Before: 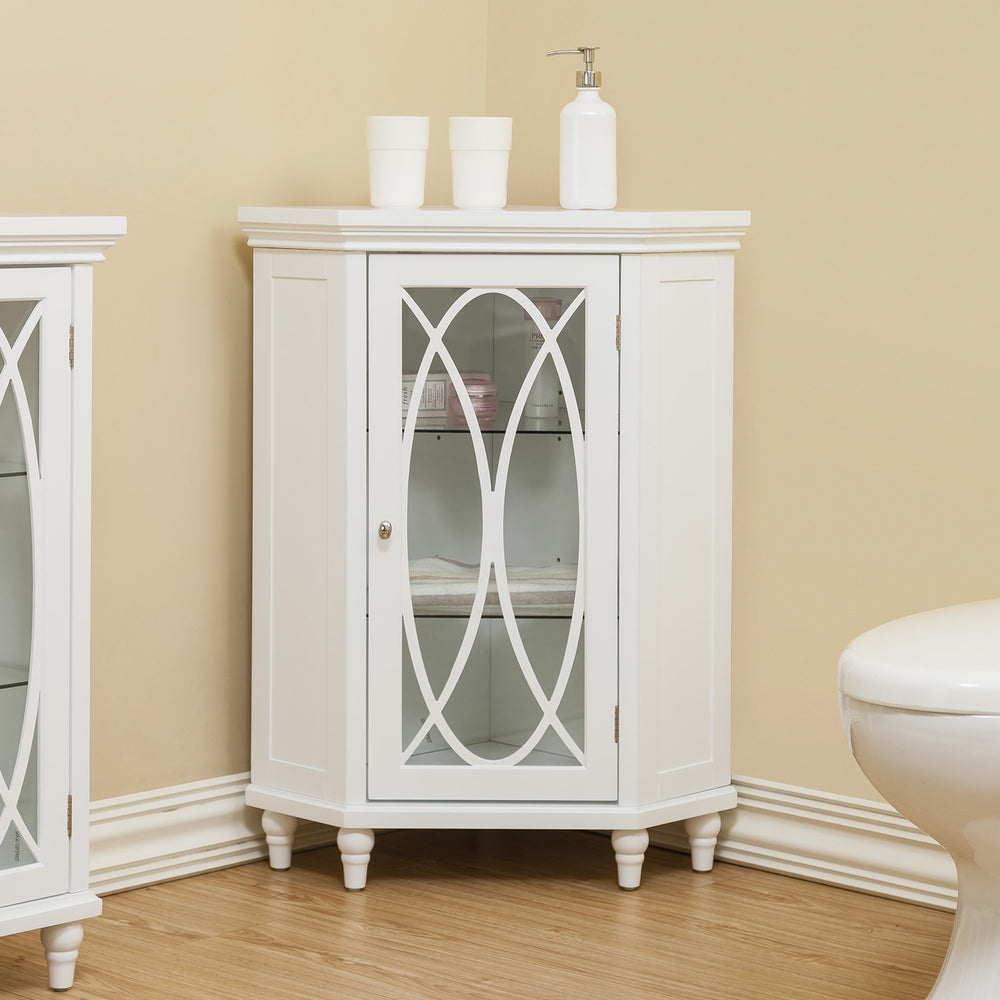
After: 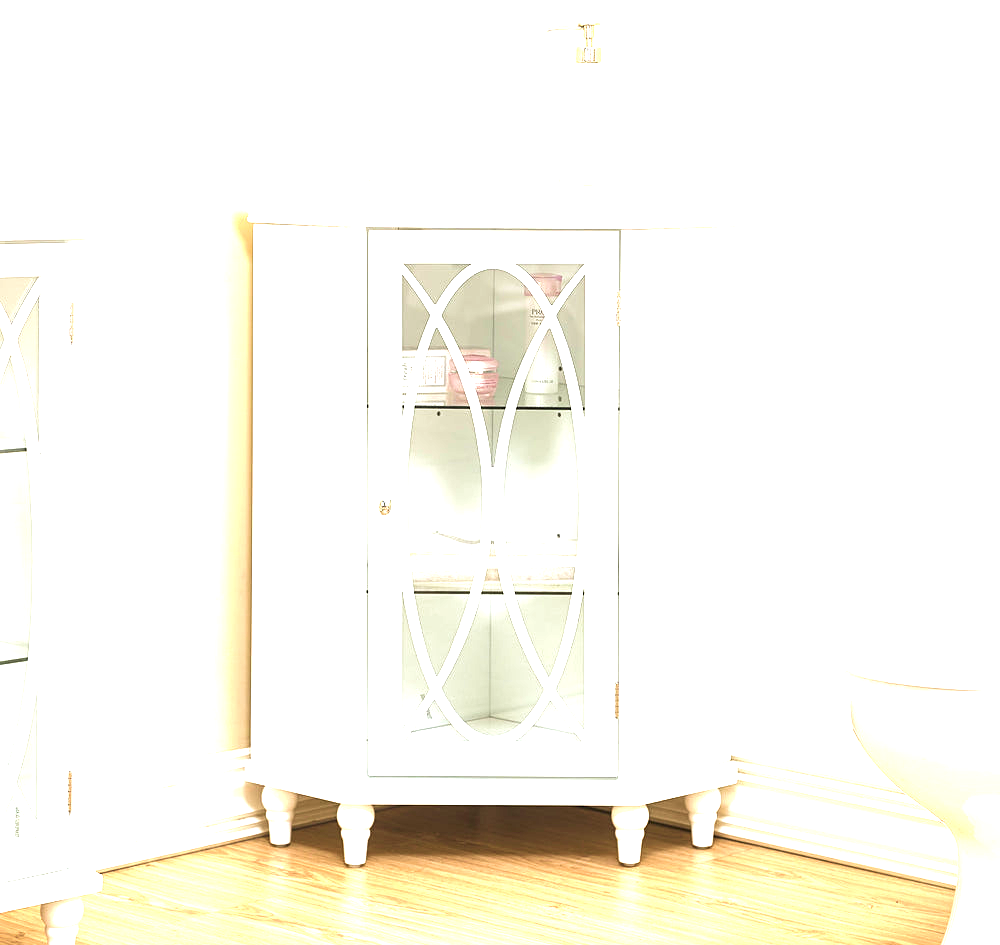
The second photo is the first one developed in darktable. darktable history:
velvia: on, module defaults
exposure: black level correction 0, exposure 2 EV, compensate highlight preservation false
crop and rotate: top 2.479%, bottom 3.018%
sharpen: amount 0.2
